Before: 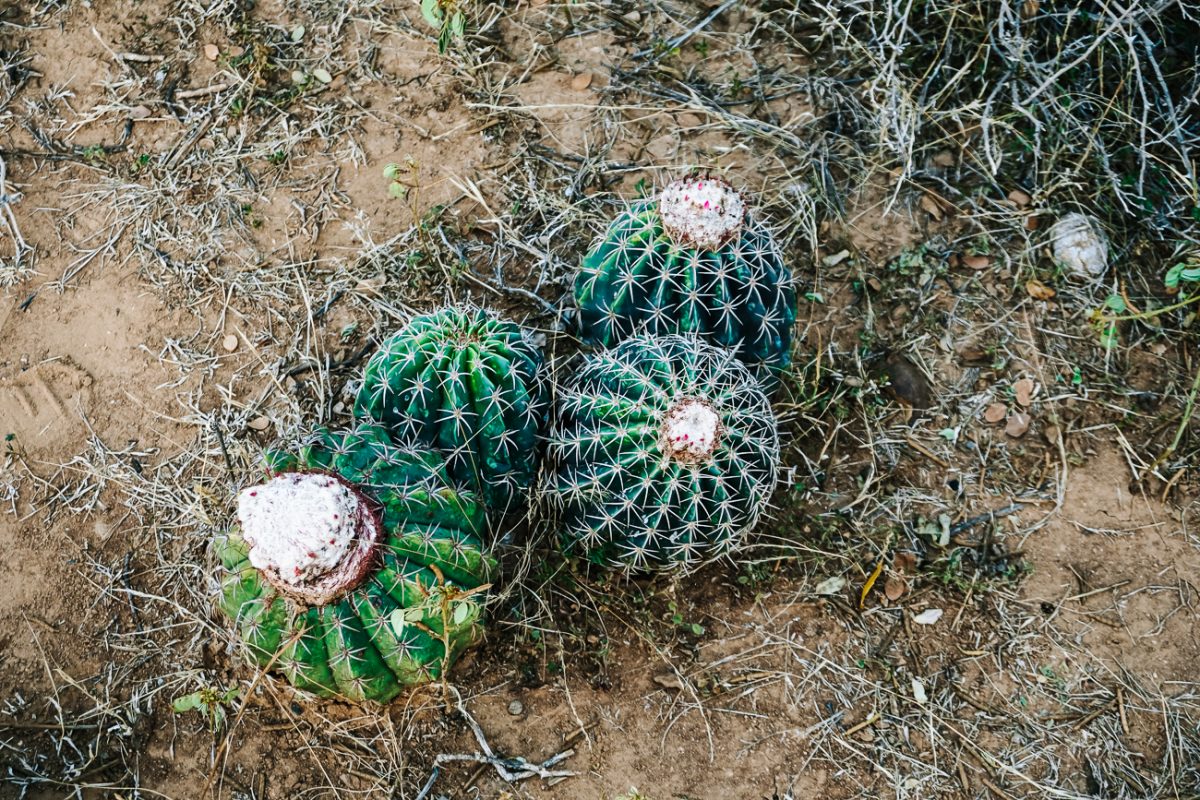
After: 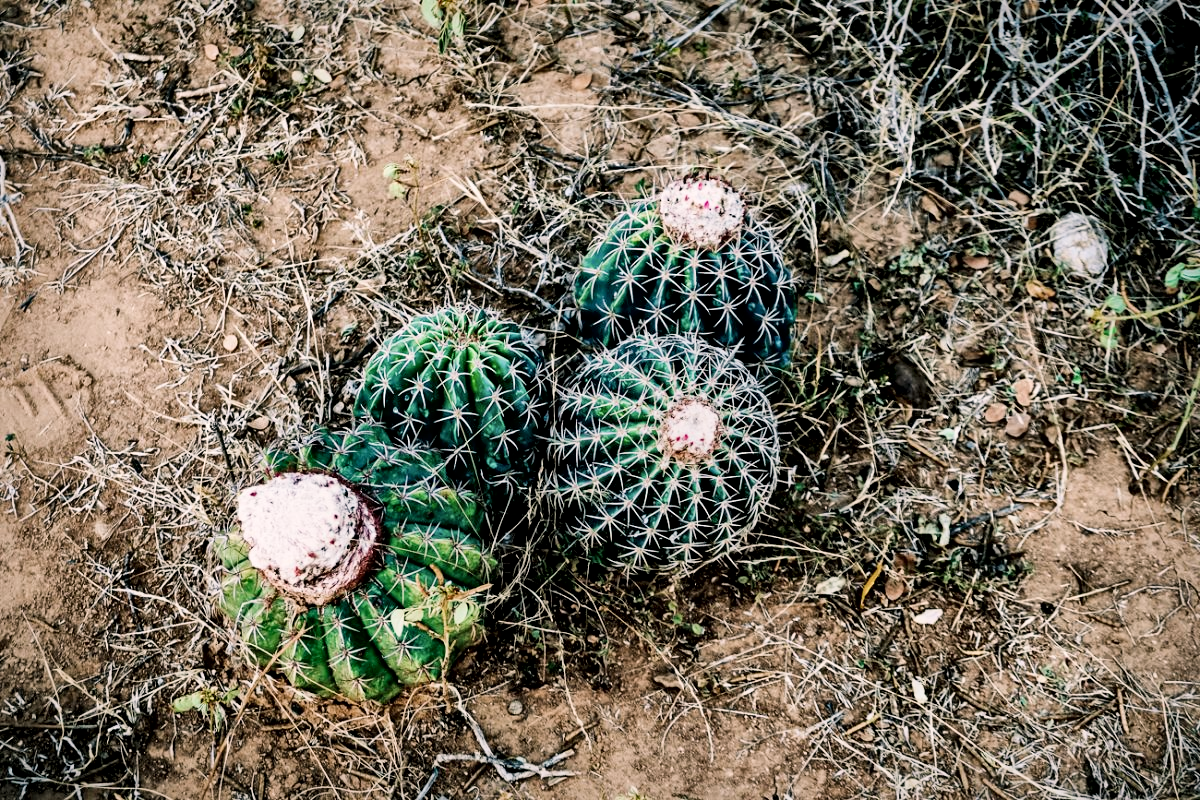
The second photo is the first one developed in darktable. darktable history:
local contrast: mode bilateral grid, contrast 43, coarseness 69, detail 214%, midtone range 0.2
tone equalizer: edges refinement/feathering 500, mask exposure compensation -1.57 EV, preserve details no
color balance rgb: highlights gain › chroma 2.351%, highlights gain › hue 35.88°, perceptual saturation grading › global saturation 0.535%
exposure: black level correction 0.001, exposure 0.145 EV, compensate highlight preservation false
sharpen: radius 2.927, amount 0.862, threshold 47.259
filmic rgb: black relative exposure -7.65 EV, white relative exposure 4.56 EV, hardness 3.61, add noise in highlights 0.001, color science v3 (2019), use custom middle-gray values true, contrast in highlights soft
